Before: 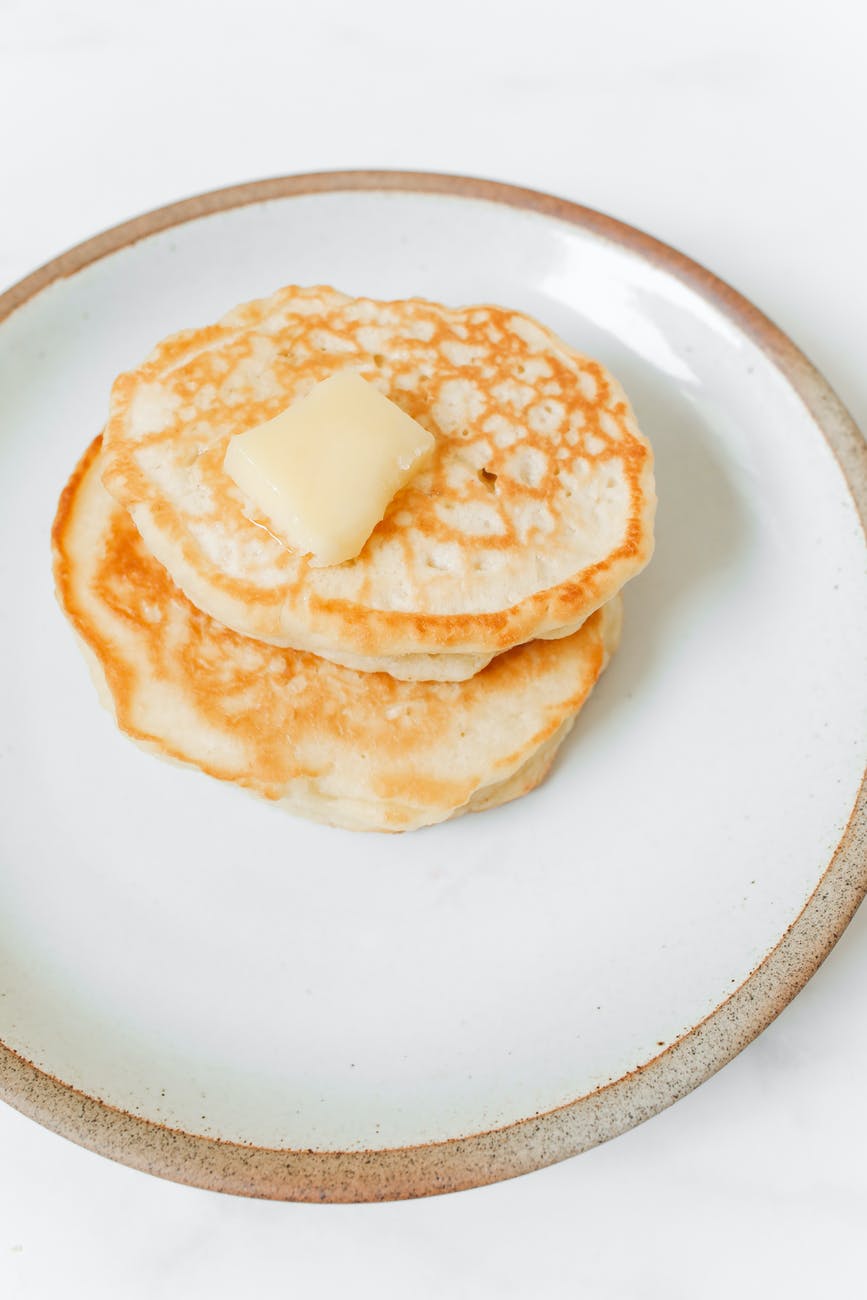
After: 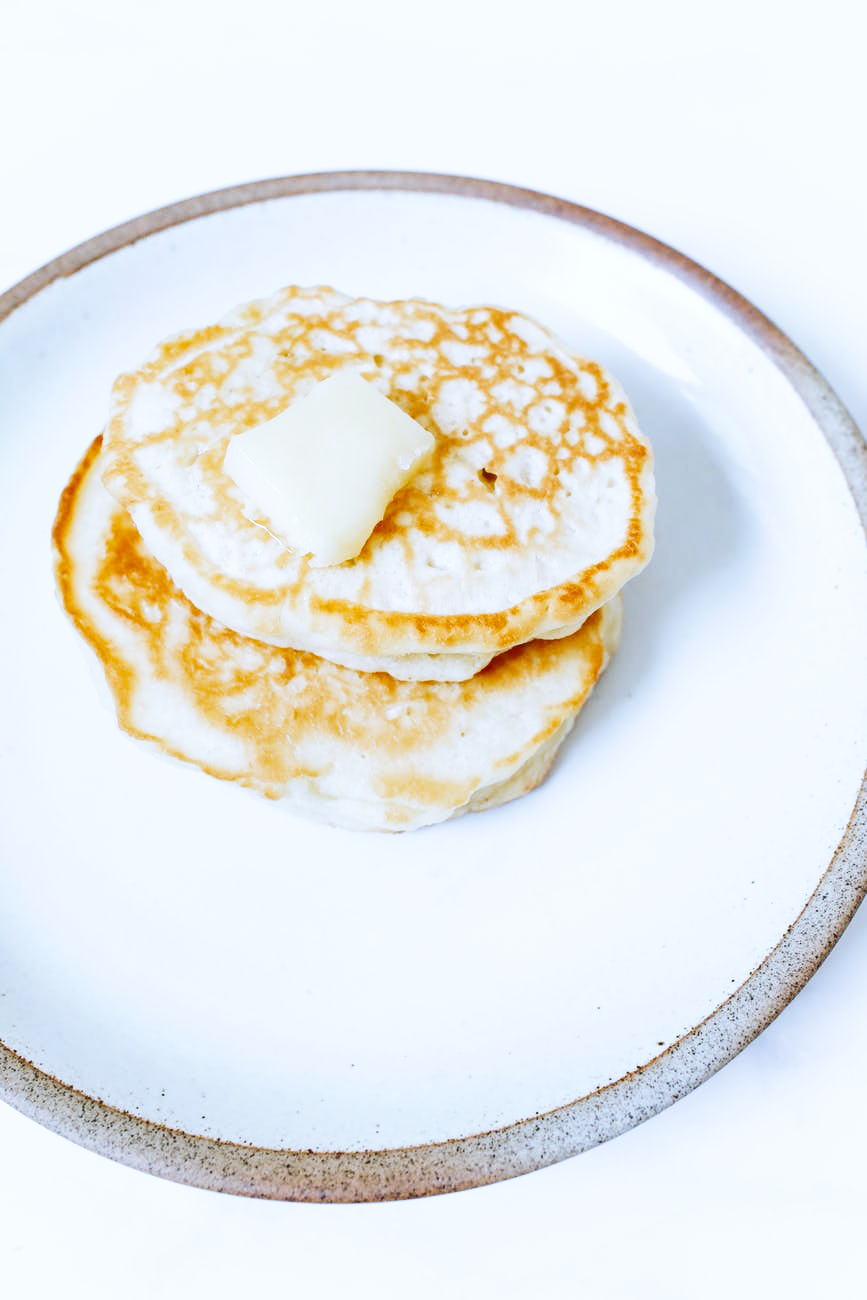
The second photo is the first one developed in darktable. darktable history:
white balance: red 0.871, blue 1.249
shadows and highlights: shadows 20.91, highlights -35.45, soften with gaussian
tone curve: curves: ch0 [(0, 0) (0.003, 0.011) (0.011, 0.02) (0.025, 0.032) (0.044, 0.046) (0.069, 0.071) (0.1, 0.107) (0.136, 0.144) (0.177, 0.189) (0.224, 0.244) (0.277, 0.309) (0.335, 0.398) (0.399, 0.477) (0.468, 0.583) (0.543, 0.675) (0.623, 0.772) (0.709, 0.855) (0.801, 0.926) (0.898, 0.979) (1, 1)], preserve colors none
